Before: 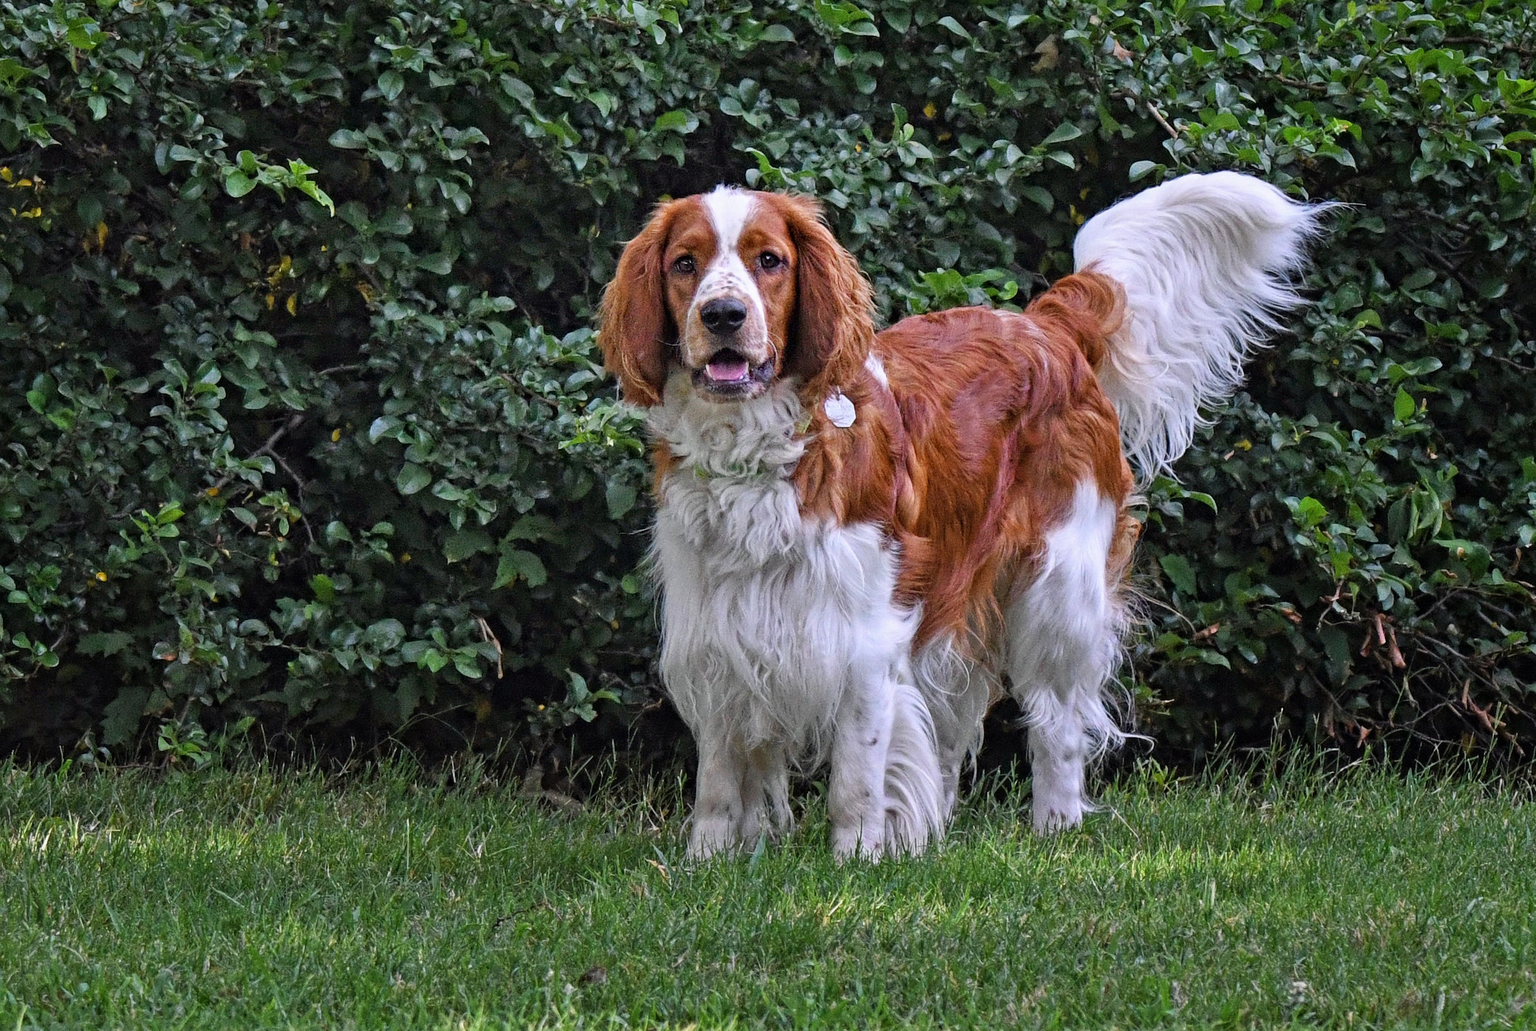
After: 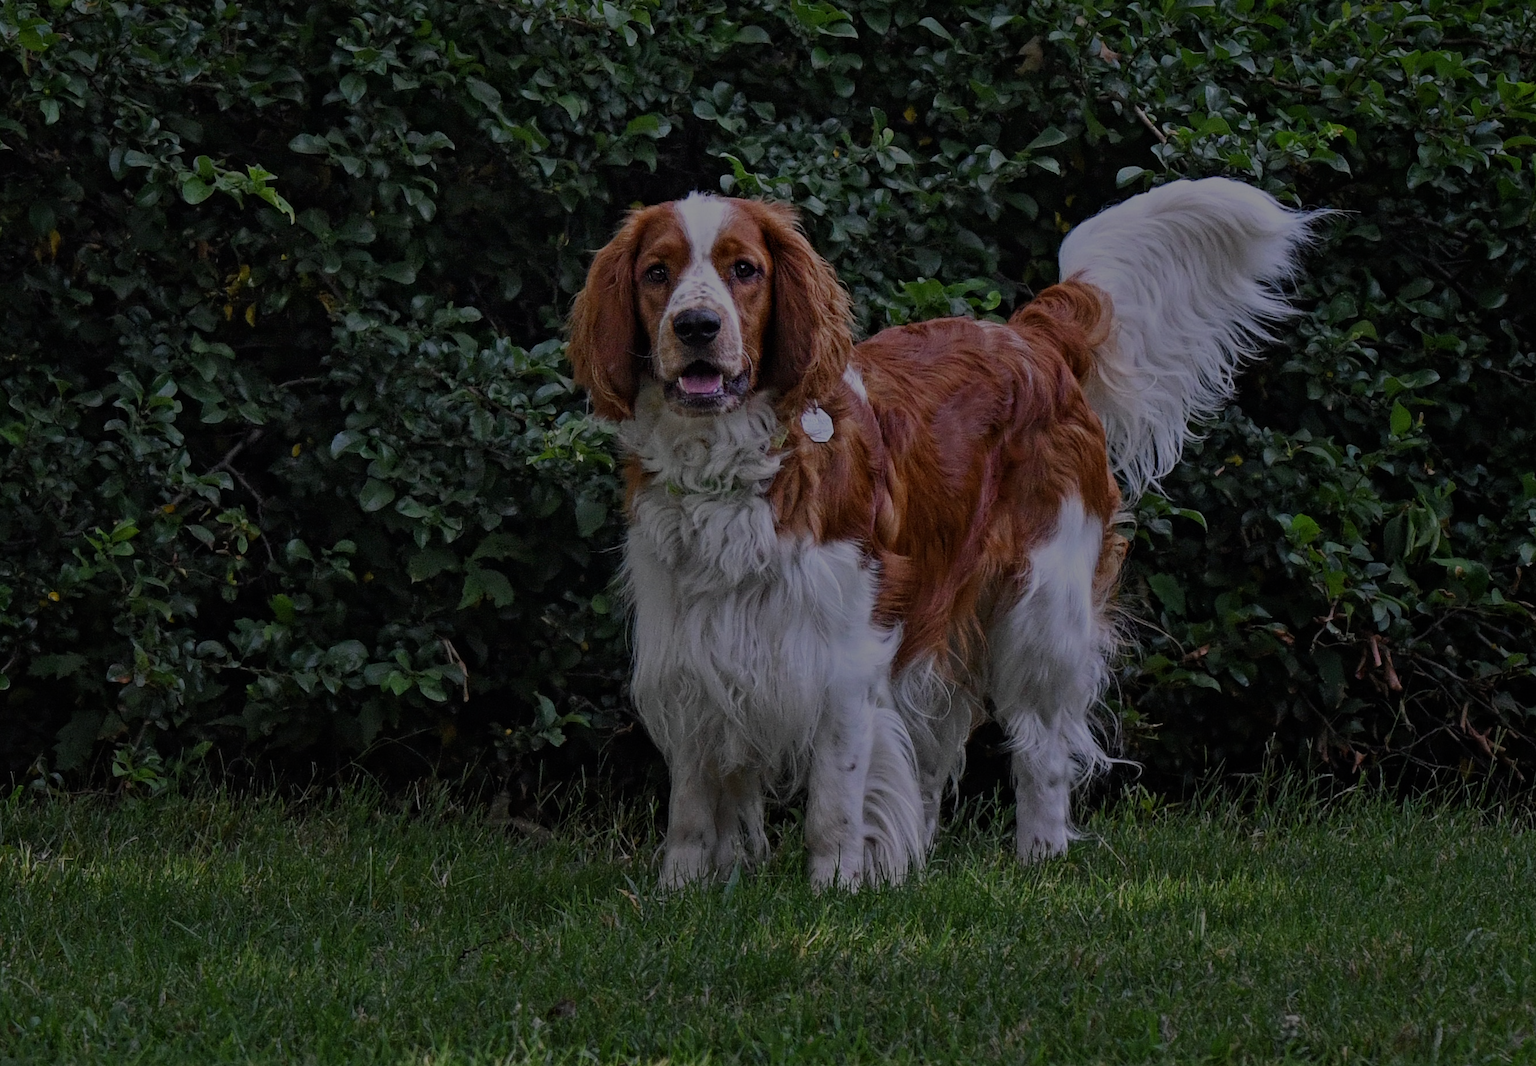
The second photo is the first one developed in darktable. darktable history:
tone equalizer: -8 EV -2 EV, -7 EV -2 EV, -6 EV -2 EV, -5 EV -2 EV, -4 EV -2 EV, -3 EV -2 EV, -2 EV -2 EV, -1 EV -1.63 EV, +0 EV -2 EV
crop and rotate: left 3.238%
